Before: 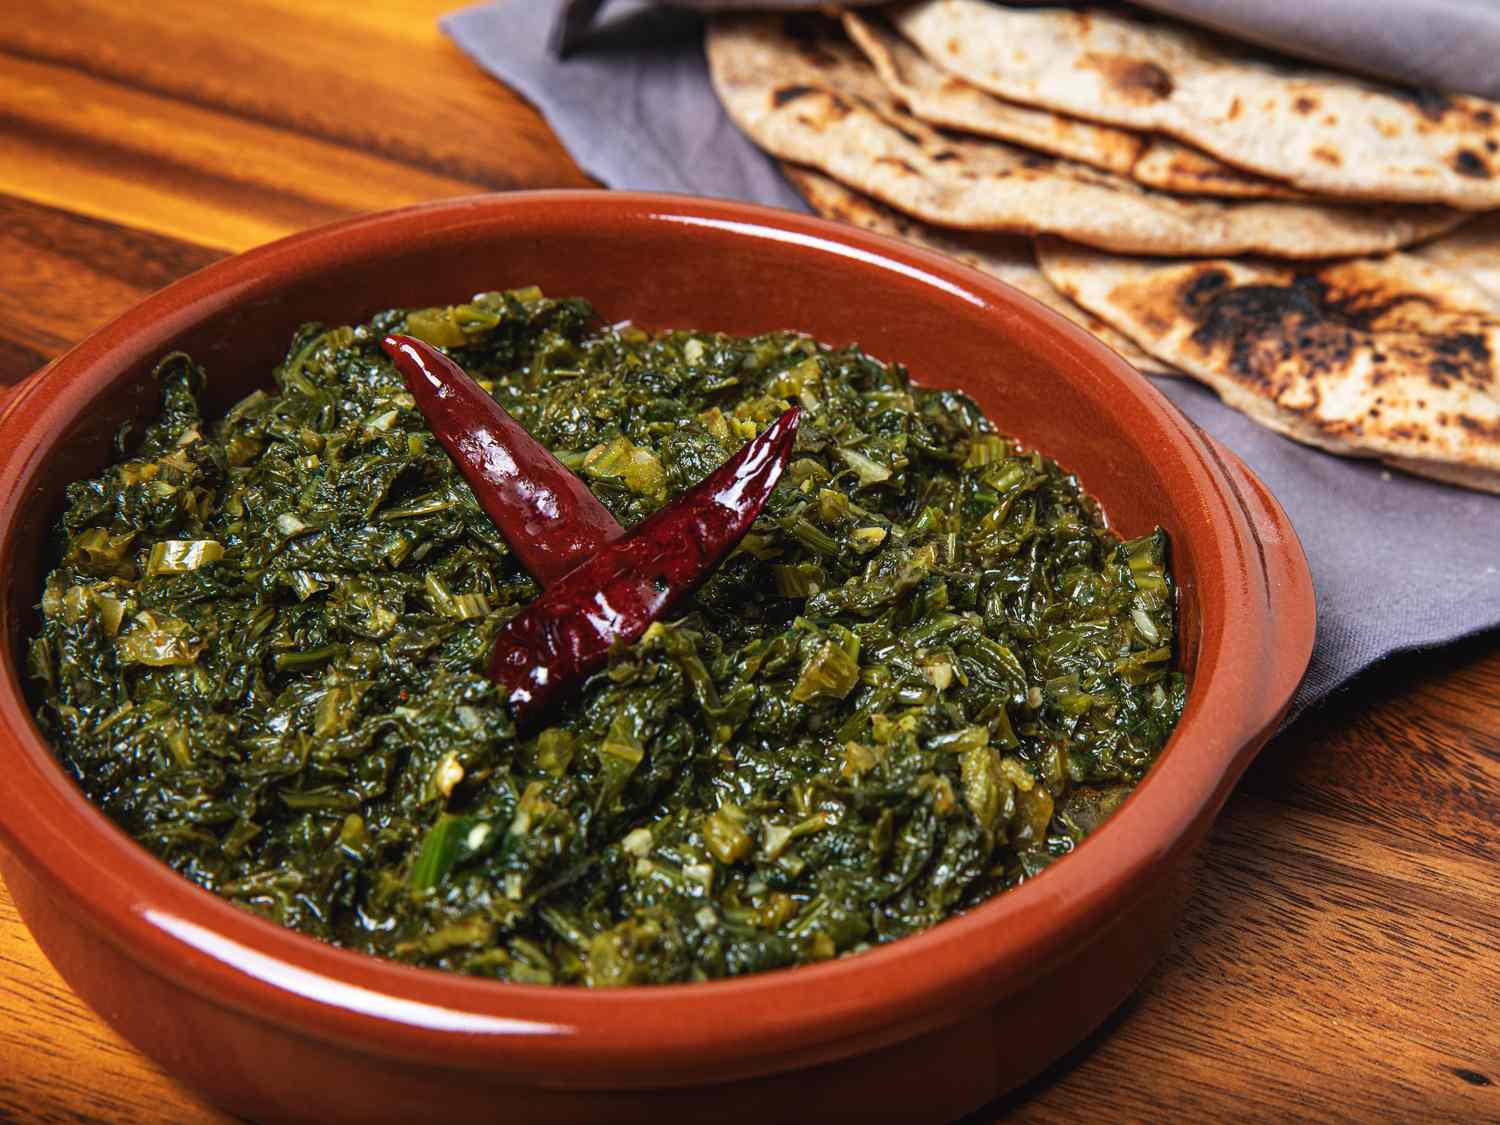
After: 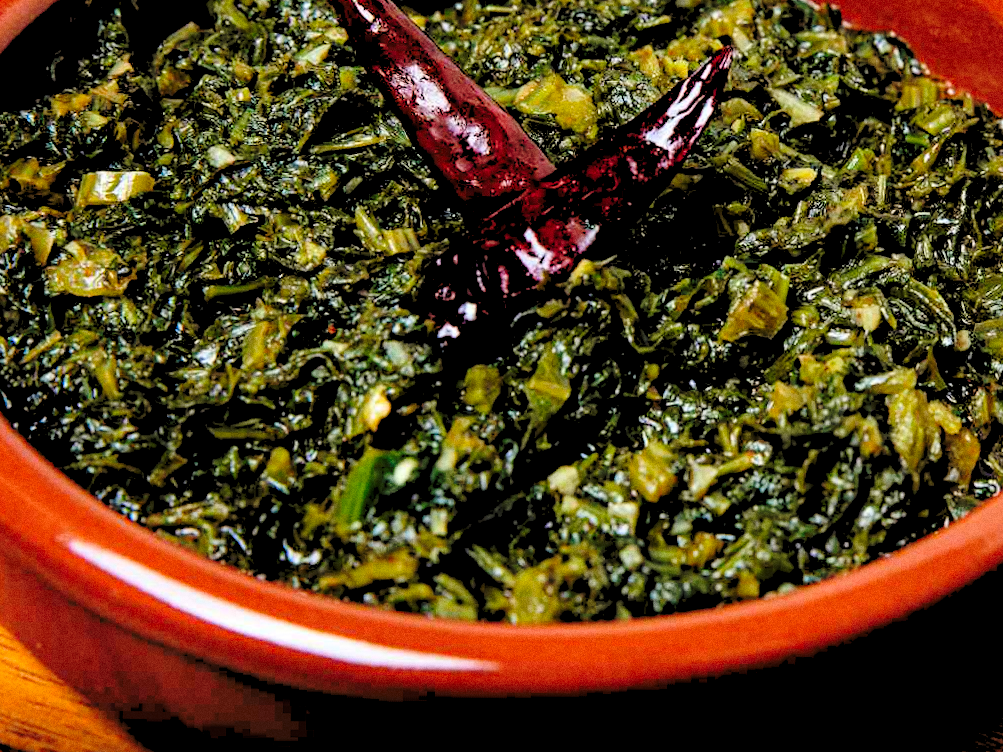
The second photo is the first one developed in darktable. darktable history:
crop and rotate: angle -0.82°, left 3.85%, top 31.828%, right 27.992%
rgb levels: levels [[0.027, 0.429, 0.996], [0, 0.5, 1], [0, 0.5, 1]]
grain: coarseness 0.09 ISO
base curve: curves: ch0 [(0, 0) (0.073, 0.04) (0.157, 0.139) (0.492, 0.492) (0.758, 0.758) (1, 1)], preserve colors none
